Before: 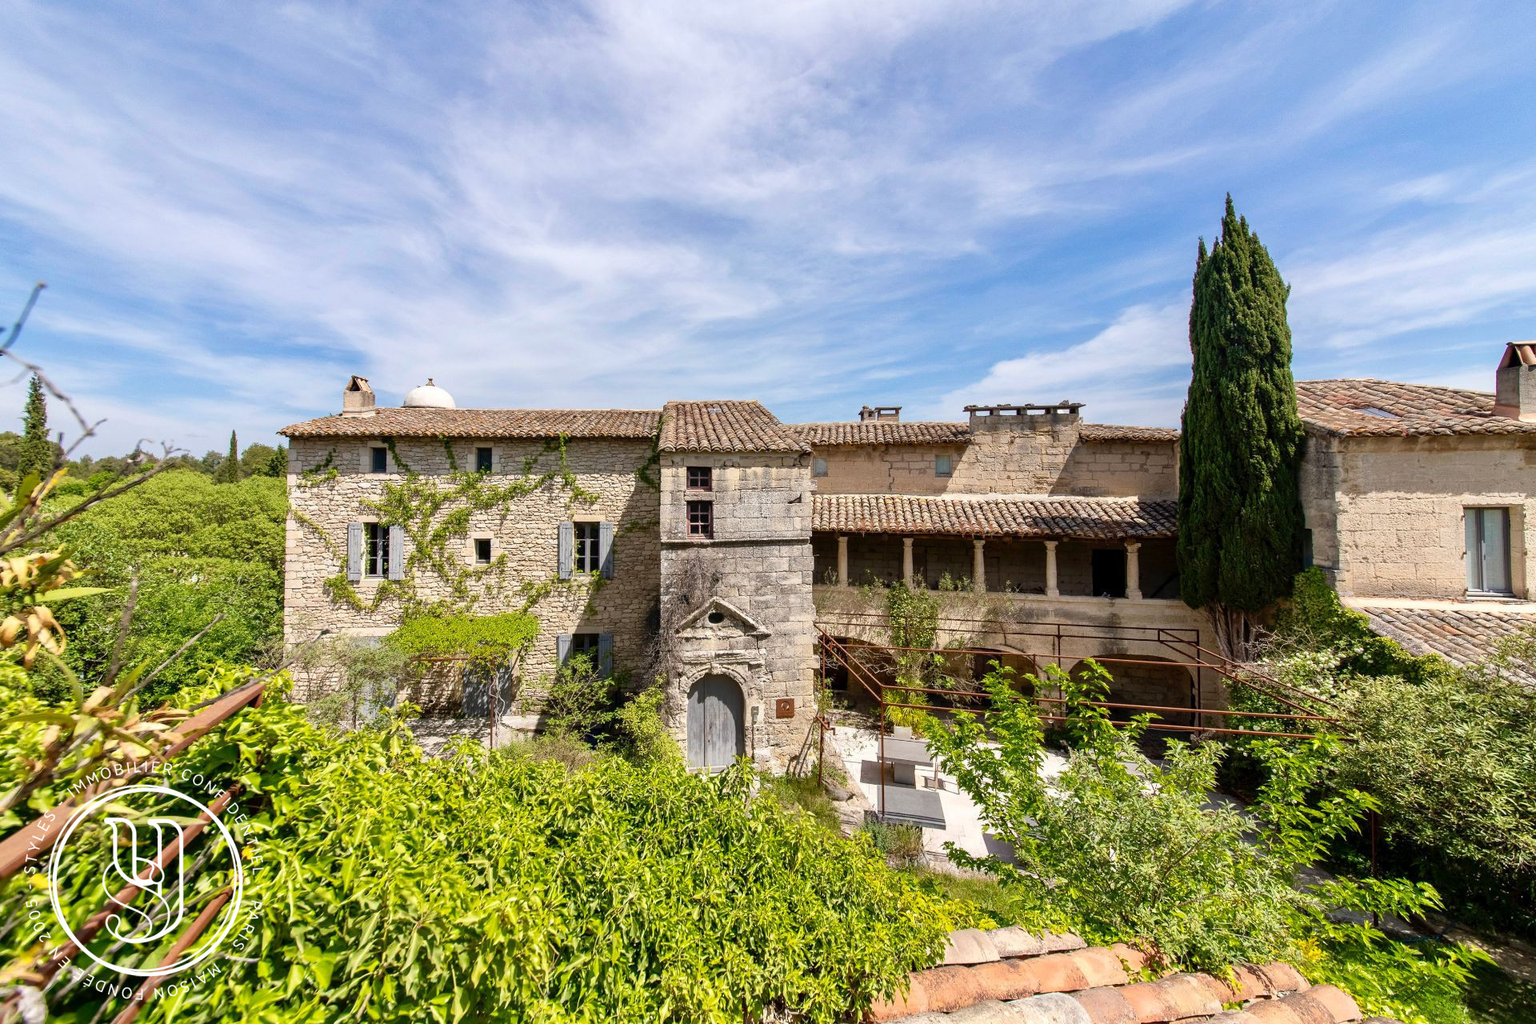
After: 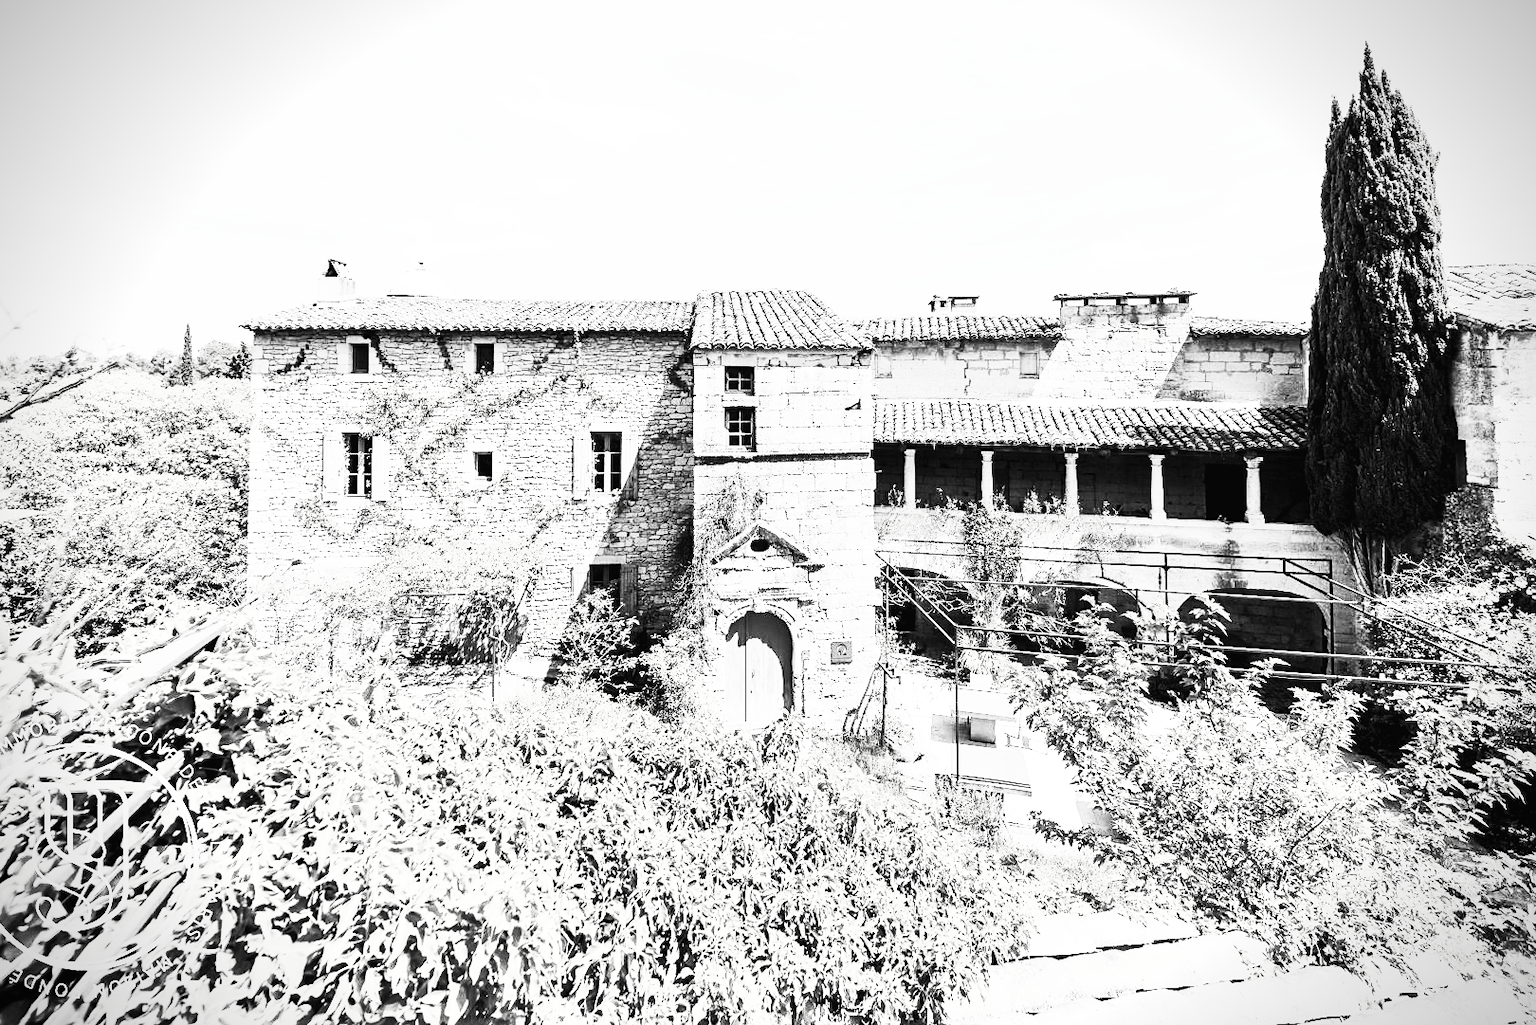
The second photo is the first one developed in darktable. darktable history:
contrast brightness saturation: contrast 0.588, brightness 0.569, saturation -0.349
vignetting: fall-off start 88.72%, fall-off radius 43.5%, width/height ratio 1.167
crop and rotate: left 4.908%, top 15.438%, right 10.669%
filmic rgb: black relative exposure -5.06 EV, white relative exposure 3.5 EV, hardness 3.16, contrast 1.402, highlights saturation mix -49.38%, preserve chrominance RGB euclidean norm, color science v5 (2021), contrast in shadows safe, contrast in highlights safe
exposure: black level correction 0, exposure 1.107 EV, compensate exposure bias true, compensate highlight preservation false
sharpen: amount 0.213
tone equalizer: smoothing diameter 24.91%, edges refinement/feathering 6.67, preserve details guided filter
